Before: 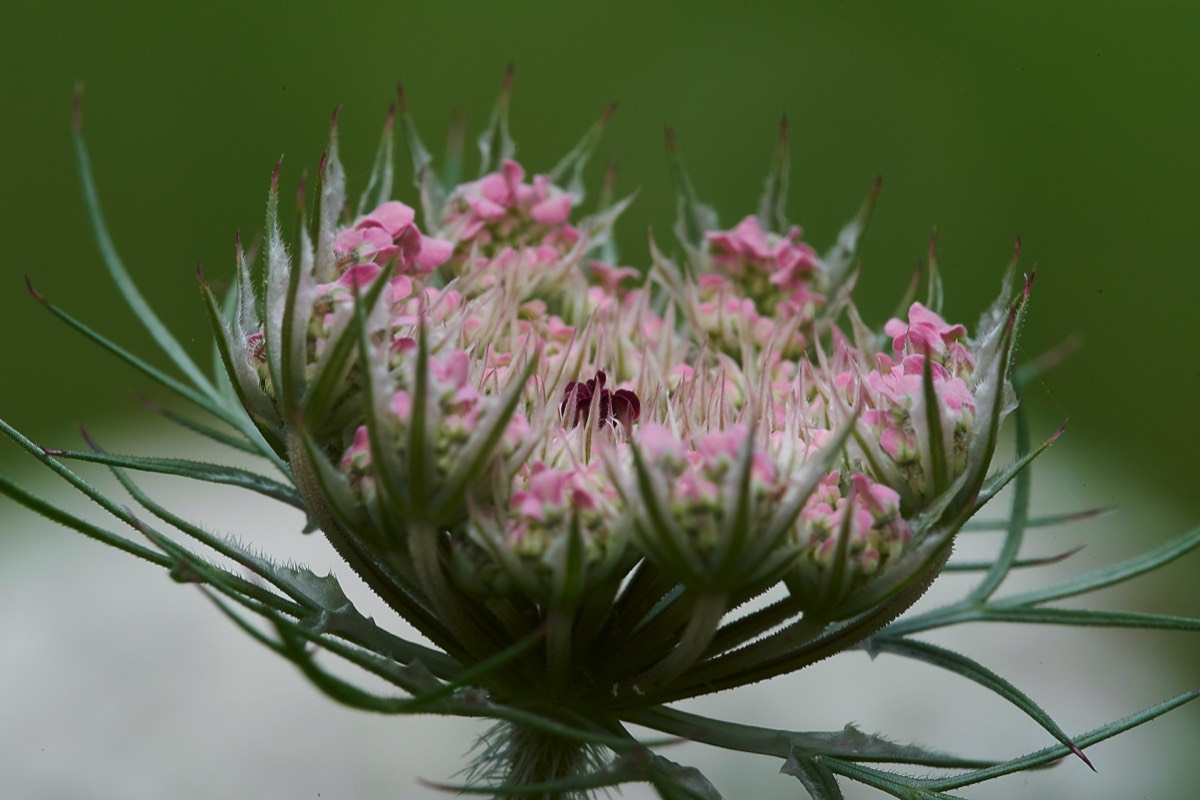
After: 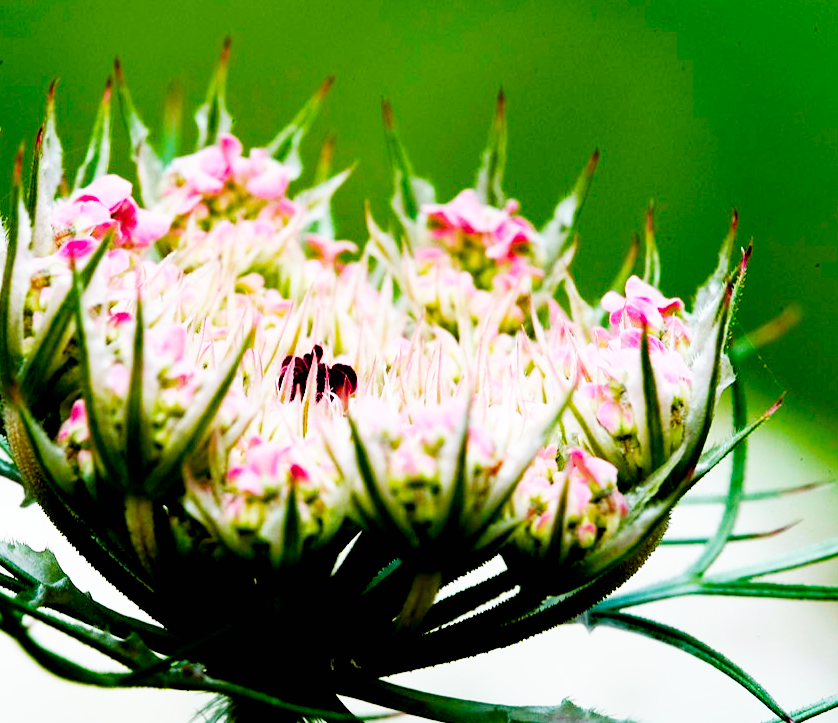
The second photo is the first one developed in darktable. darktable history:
base curve: curves: ch0 [(0, 0) (0.007, 0.004) (0.027, 0.03) (0.046, 0.07) (0.207, 0.54) (0.442, 0.872) (0.673, 0.972) (1, 1)], preserve colors none
color balance rgb: global offset › luminance -0.43%, perceptual saturation grading › global saturation 35.998%
exposure: black level correction 0.032, exposure 0.328 EV, compensate exposure bias true, compensate highlight preservation false
crop and rotate: left 23.649%, top 3.289%, right 6.443%, bottom 6.272%
